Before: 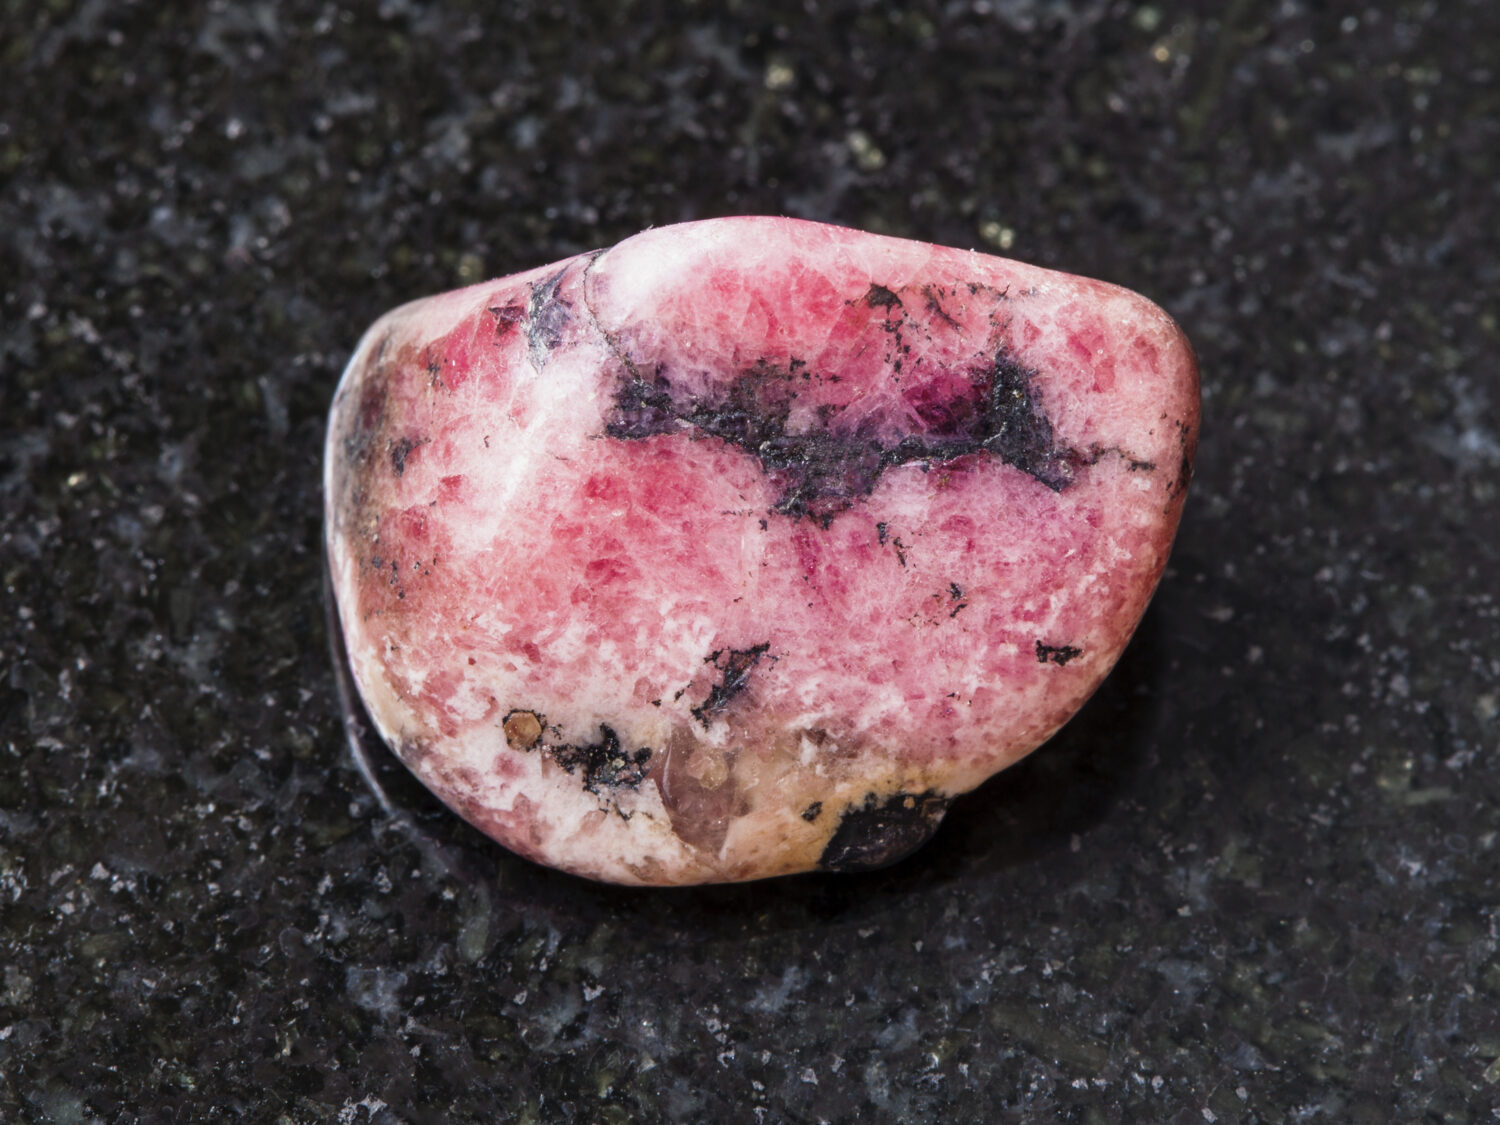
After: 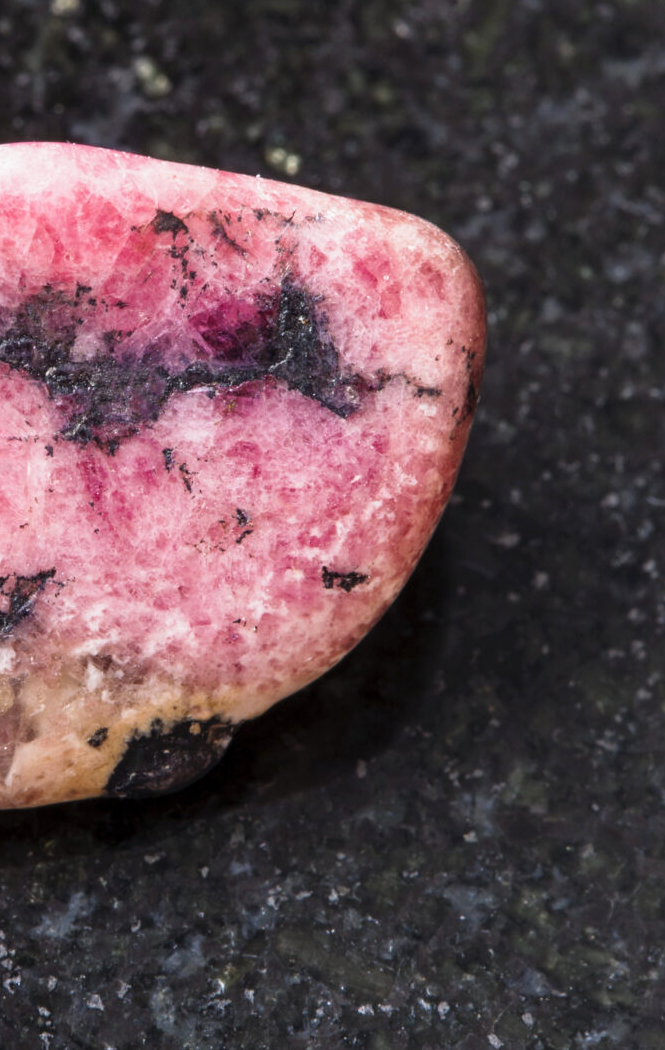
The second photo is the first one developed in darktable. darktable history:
crop: left 47.628%, top 6.643%, right 7.874%
tone curve: curves: ch0 [(0, 0) (0.003, 0.003) (0.011, 0.012) (0.025, 0.027) (0.044, 0.048) (0.069, 0.075) (0.1, 0.108) (0.136, 0.147) (0.177, 0.192) (0.224, 0.243) (0.277, 0.3) (0.335, 0.363) (0.399, 0.433) (0.468, 0.508) (0.543, 0.589) (0.623, 0.676) (0.709, 0.769) (0.801, 0.868) (0.898, 0.949) (1, 1)], preserve colors none
